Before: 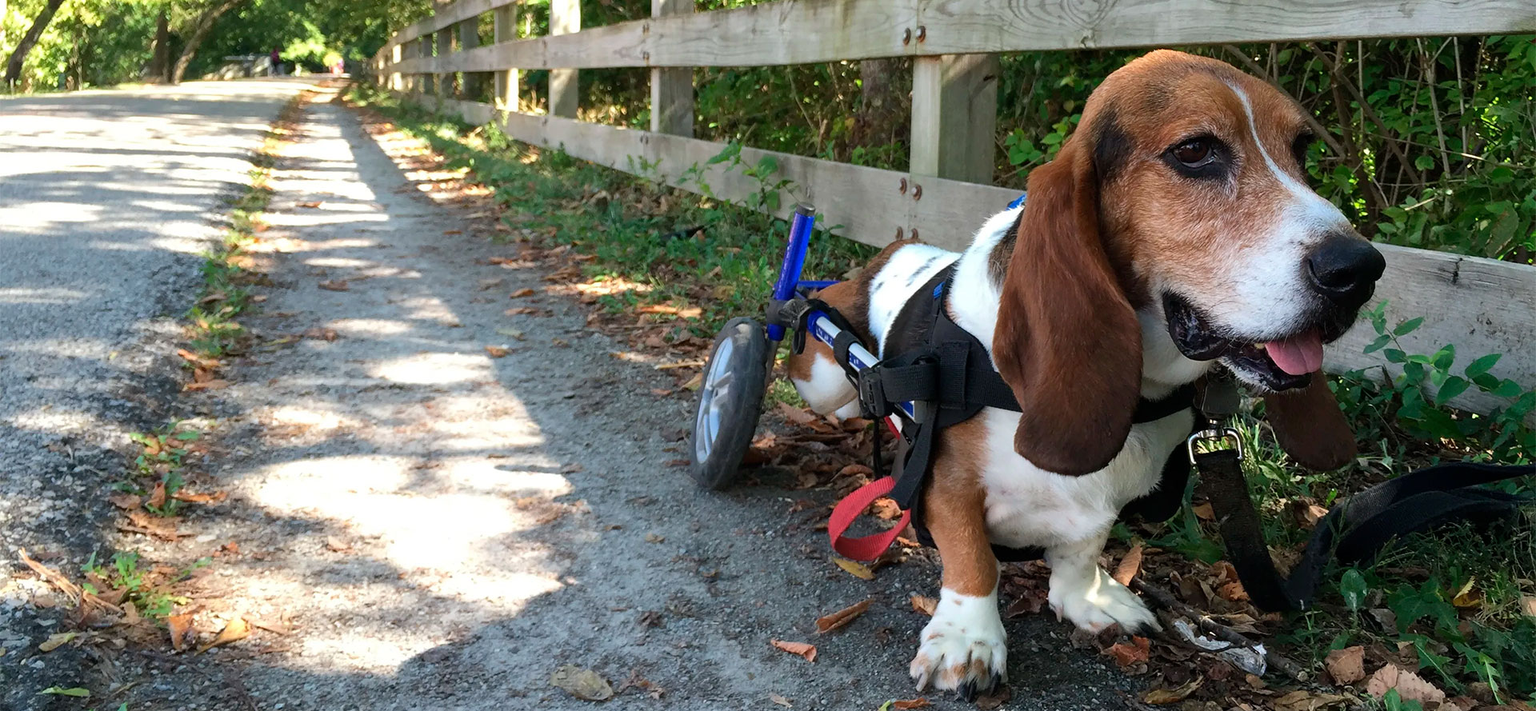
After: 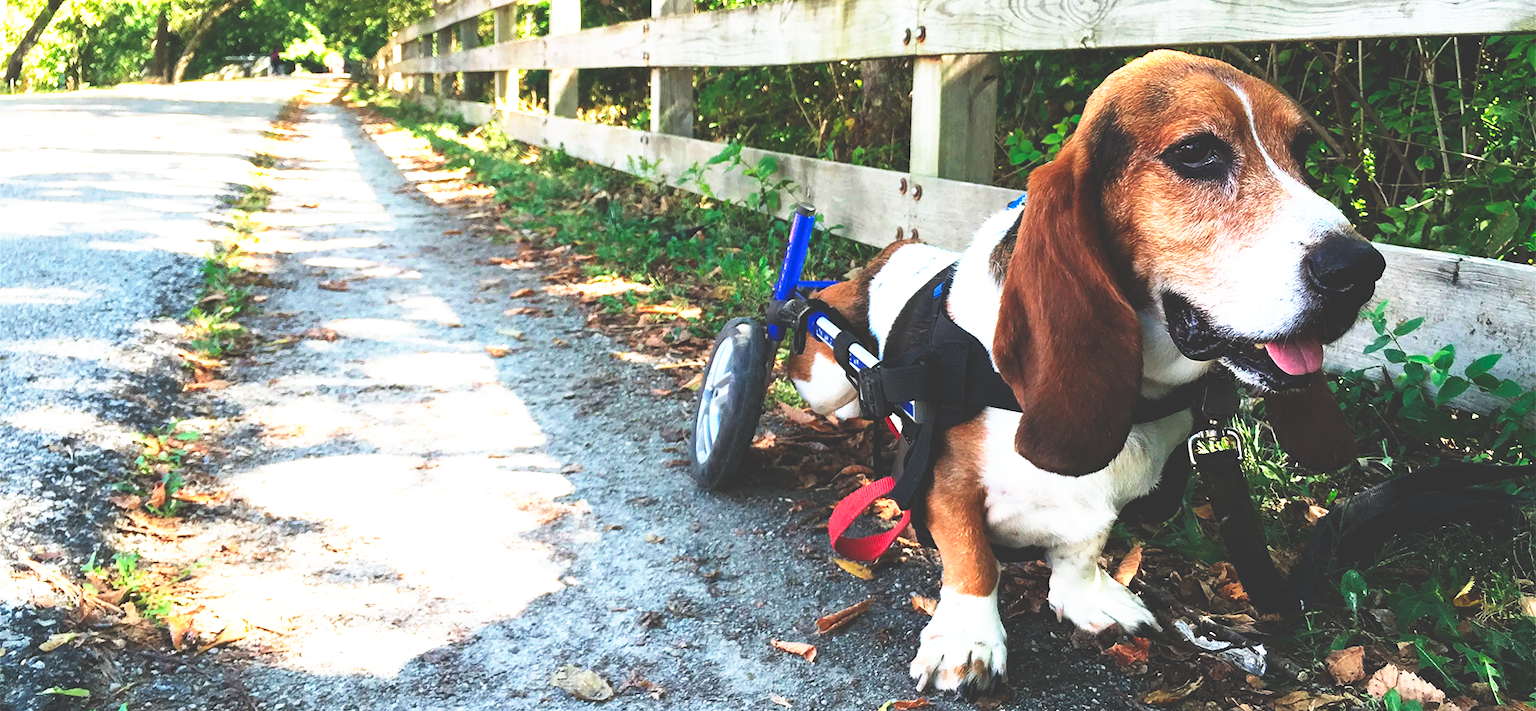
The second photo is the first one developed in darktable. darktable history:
tone equalizer: on, module defaults
base curve: curves: ch0 [(0, 0.036) (0.007, 0.037) (0.604, 0.887) (1, 1)], preserve colors none
contrast brightness saturation: contrast 0.08, saturation 0.02
exposure: black level correction 0, exposure 0.7 EV, compensate exposure bias true, compensate highlight preservation false
